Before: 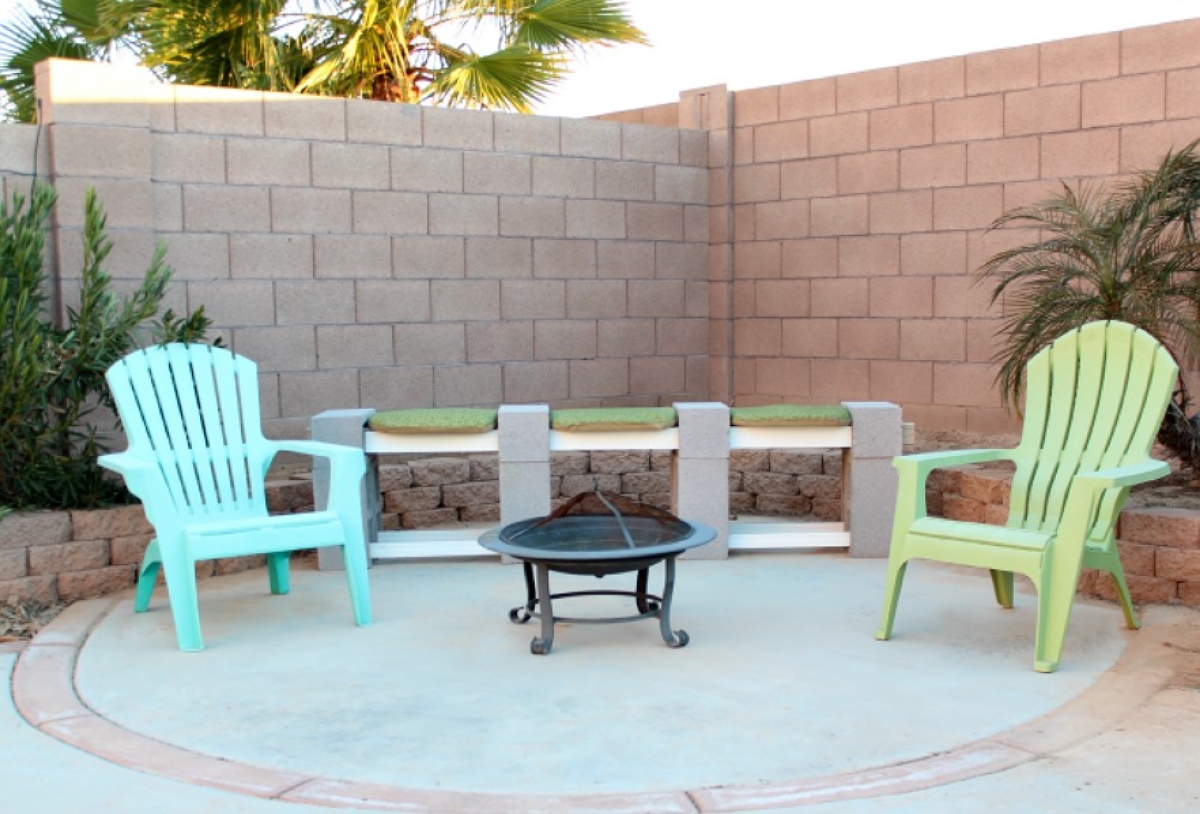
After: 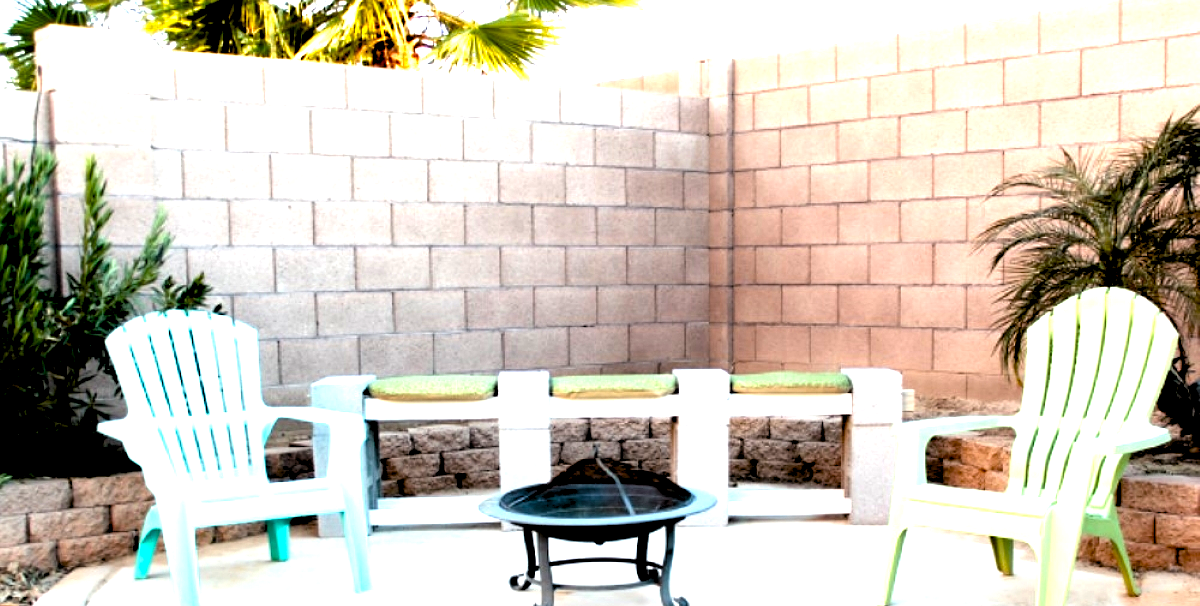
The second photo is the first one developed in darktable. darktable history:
levels: levels [0.129, 0.519, 0.867]
exposure: black level correction 0.037, exposure 0.905 EV, compensate highlight preservation false
crop: top 4.157%, bottom 21.281%
